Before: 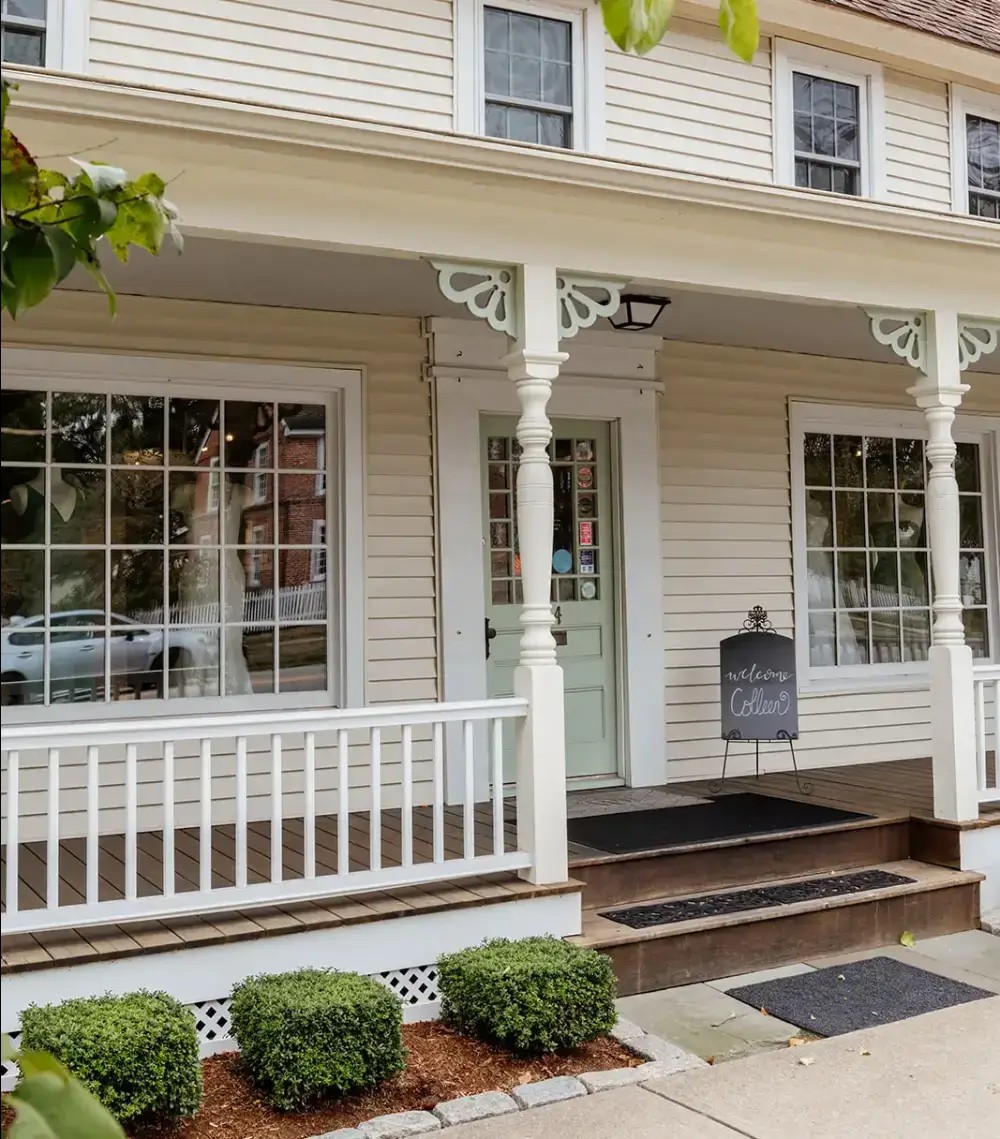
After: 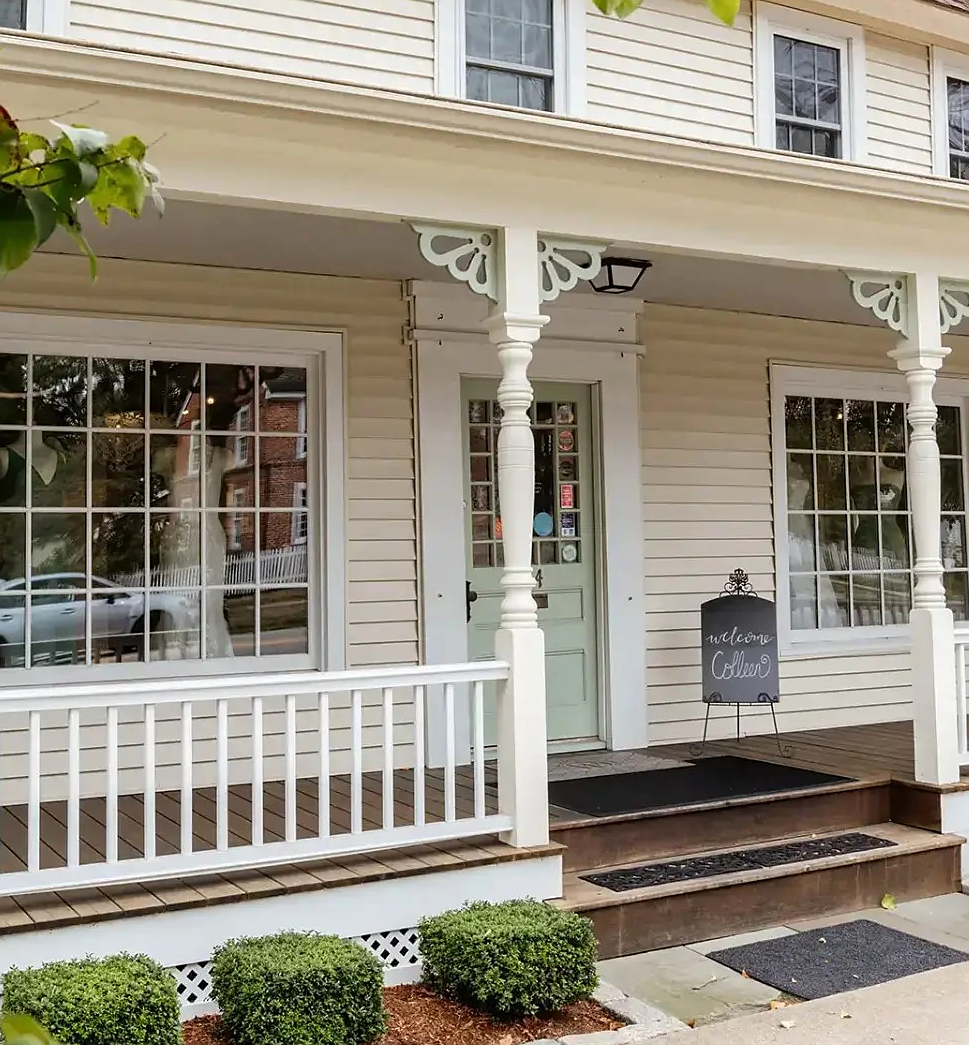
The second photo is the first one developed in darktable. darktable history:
exposure: exposure 0.161 EV, compensate highlight preservation false
sharpen: radius 0.969, amount 0.604
crop: left 1.964%, top 3.251%, right 1.122%, bottom 4.933%
